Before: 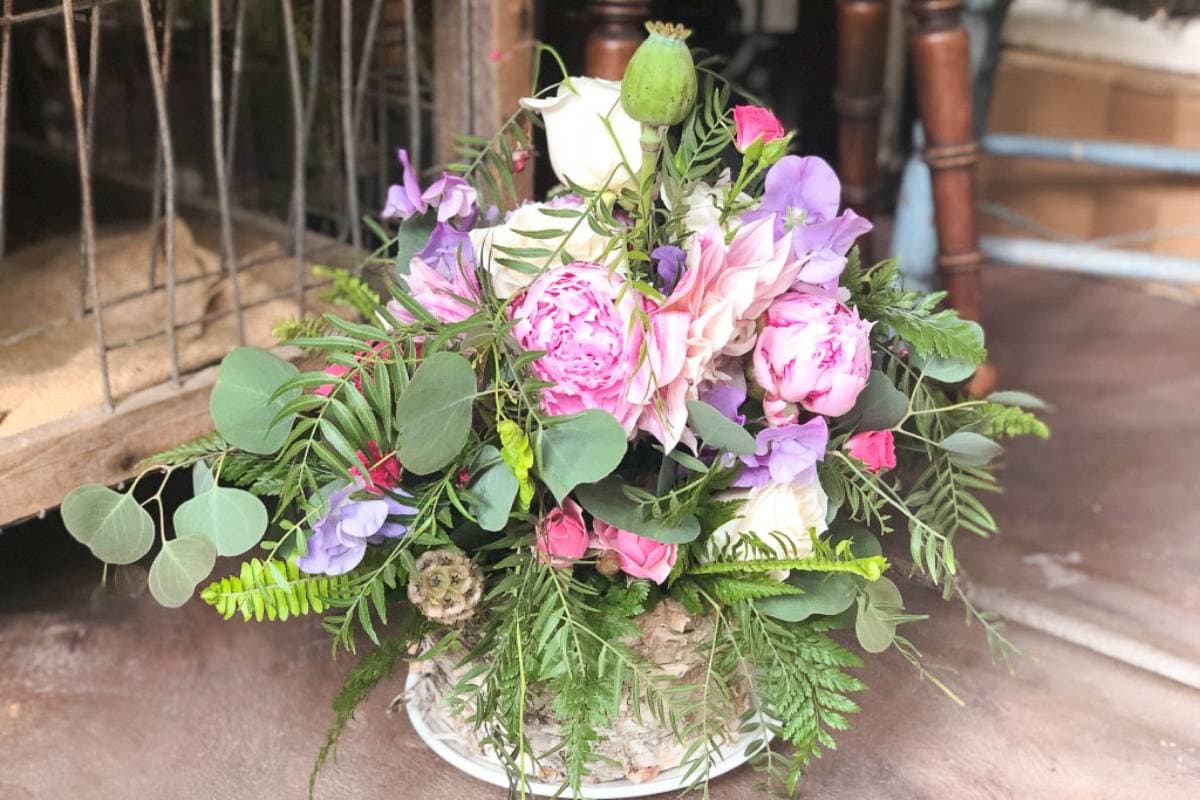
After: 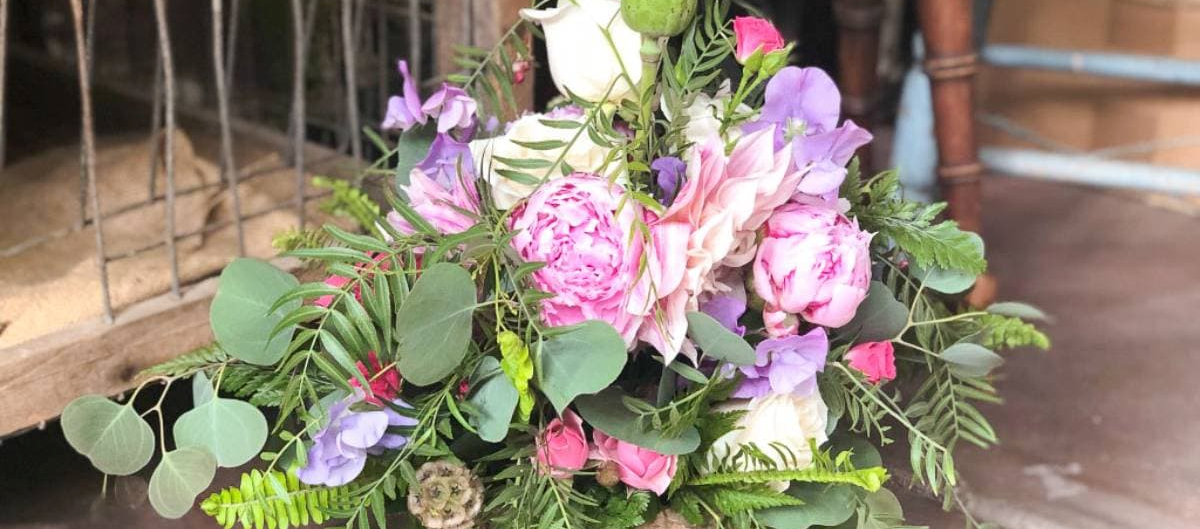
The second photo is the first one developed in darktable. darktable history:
crop: top 11.158%, bottom 22.716%
exposure: black level correction 0.001, compensate highlight preservation false
